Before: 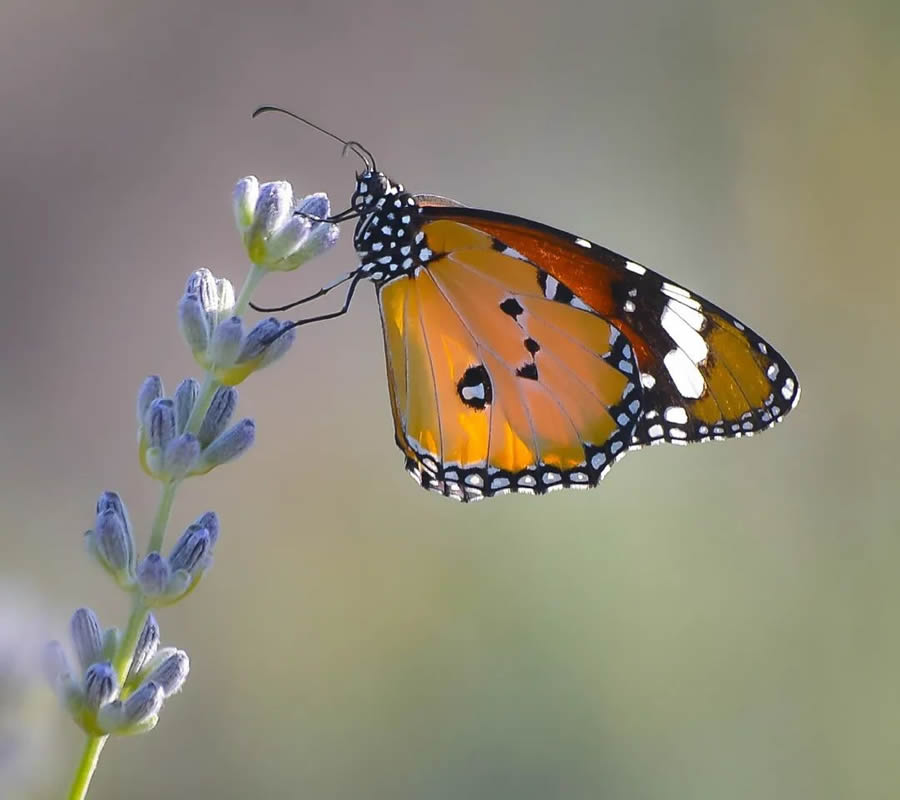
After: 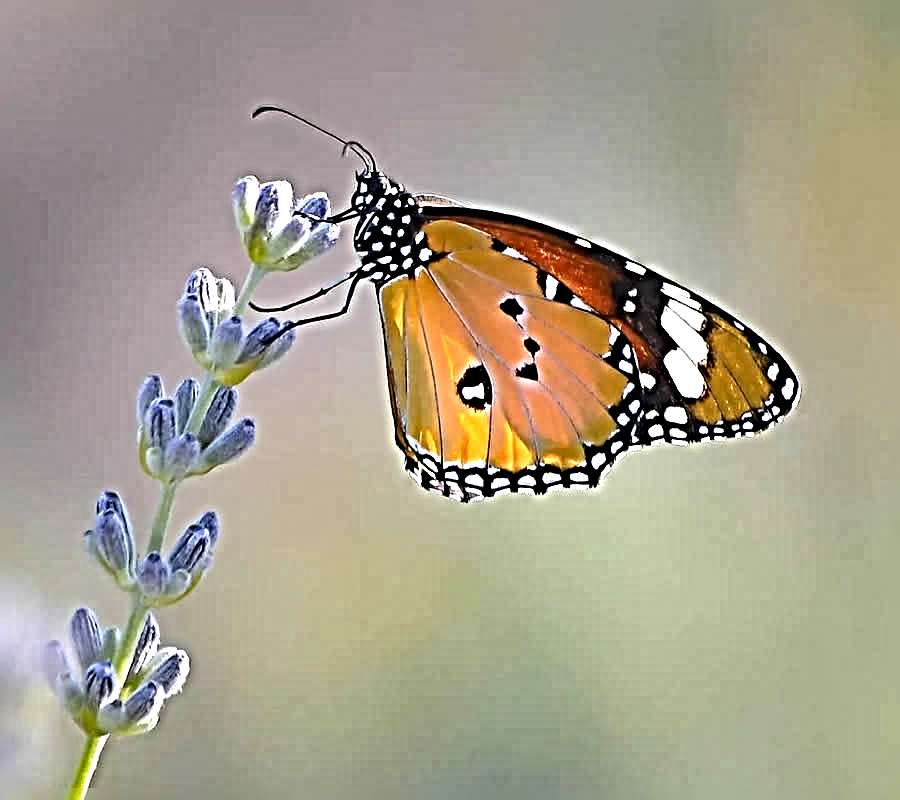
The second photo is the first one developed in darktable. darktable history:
exposure: black level correction 0, exposure 0.5 EV, compensate exposure bias true, compensate highlight preservation false
sharpen: radius 6.3, amount 1.8, threshold 0
